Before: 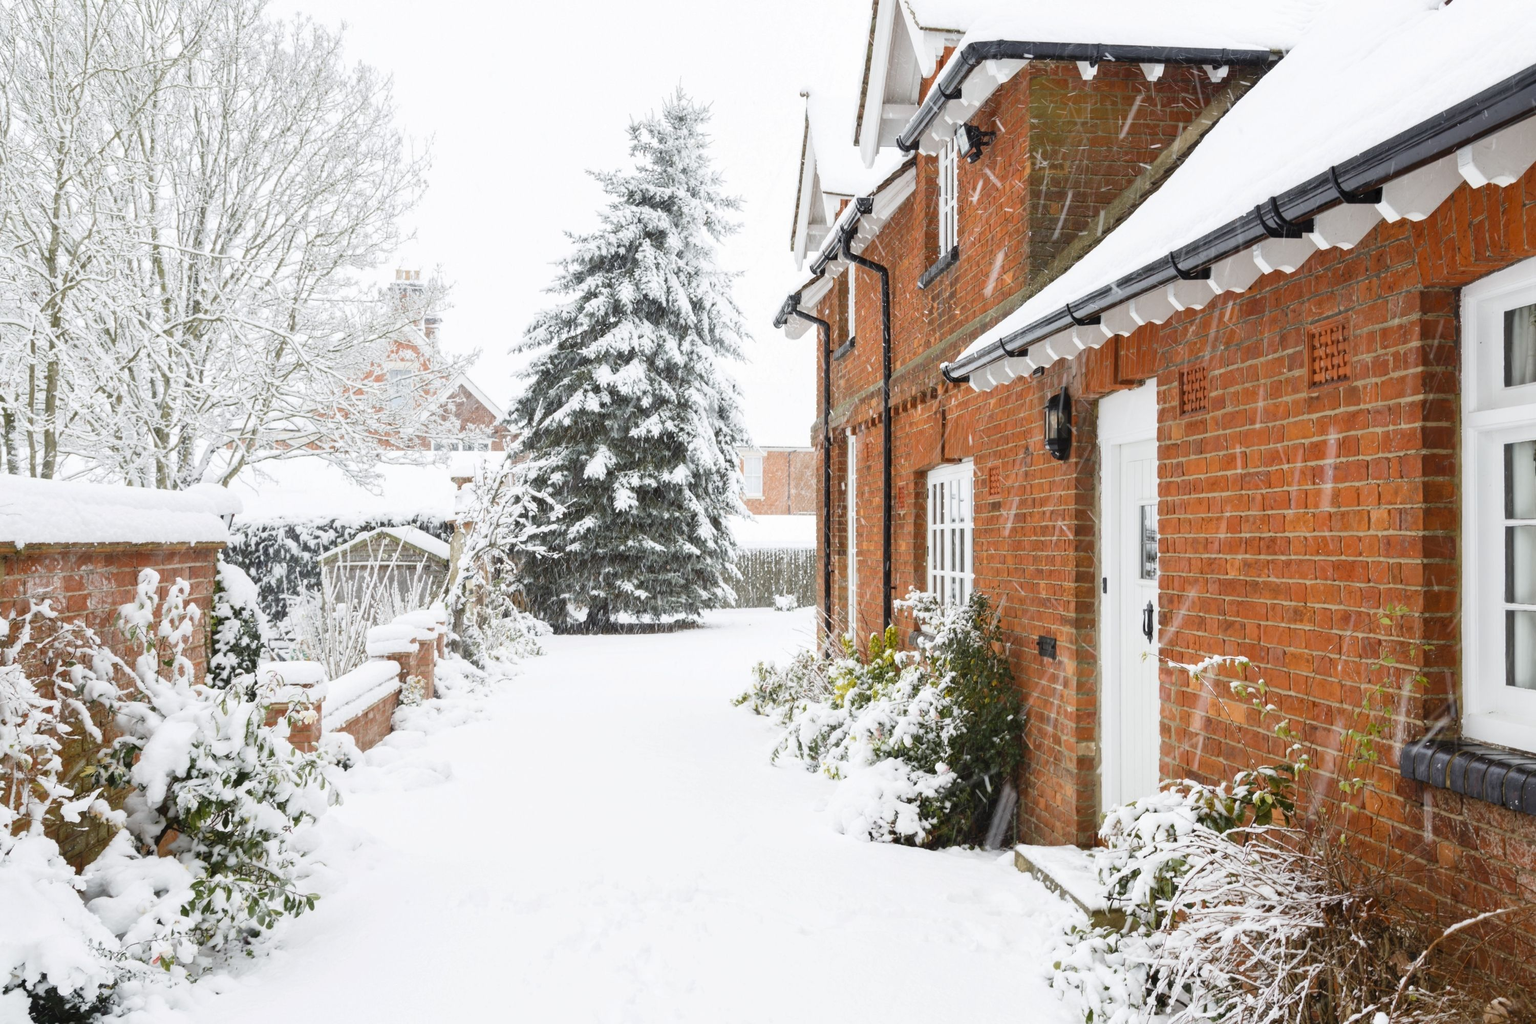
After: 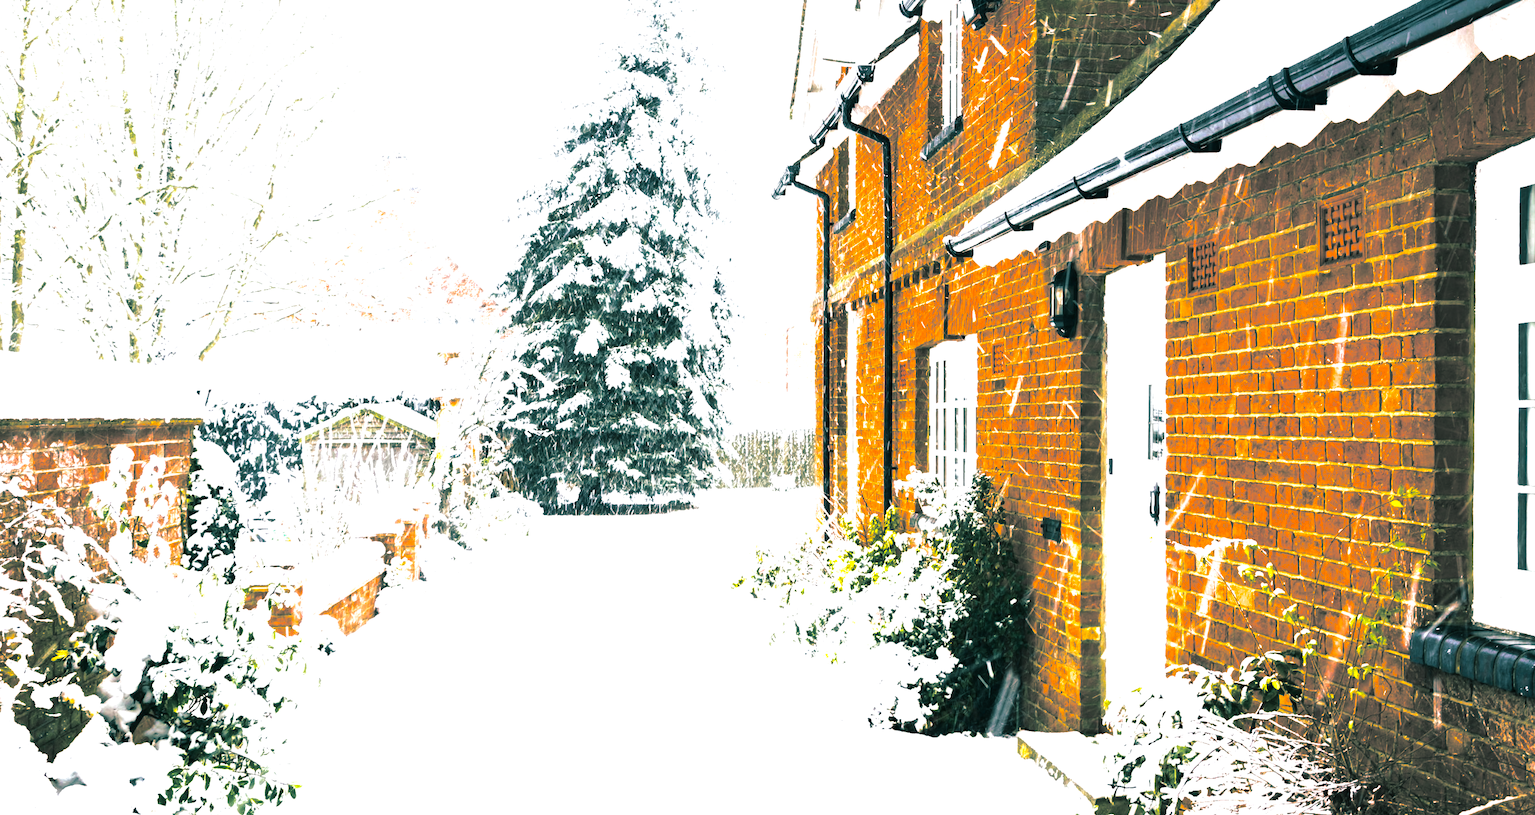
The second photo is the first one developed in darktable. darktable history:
color balance rgb: linear chroma grading › shadows -30%, linear chroma grading › global chroma 35%, perceptual saturation grading › global saturation 75%, perceptual saturation grading › shadows -30%, perceptual brilliance grading › highlights 75%, perceptual brilliance grading › shadows -30%, global vibrance 35%
crop and rotate: left 1.814%, top 12.818%, right 0.25%, bottom 9.225%
rotate and perspective: rotation 0.174°, lens shift (vertical) 0.013, lens shift (horizontal) 0.019, shear 0.001, automatic cropping original format, crop left 0.007, crop right 0.991, crop top 0.016, crop bottom 0.997
split-toning: shadows › hue 183.6°, shadows › saturation 0.52, highlights › hue 0°, highlights › saturation 0
exposure: compensate highlight preservation false
